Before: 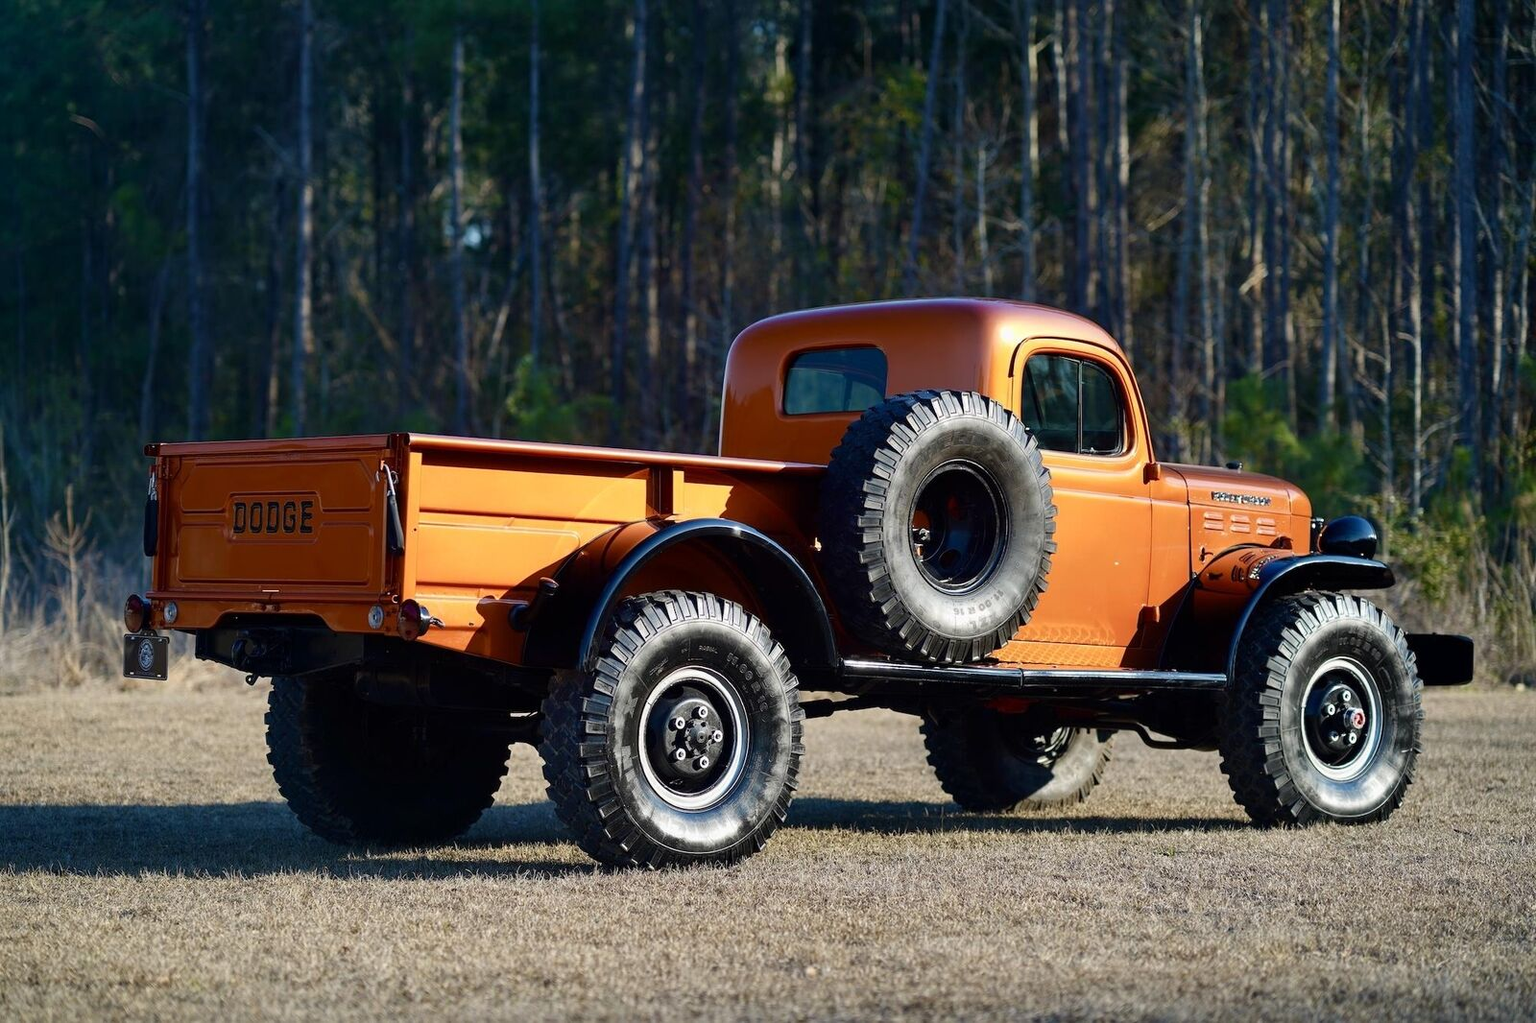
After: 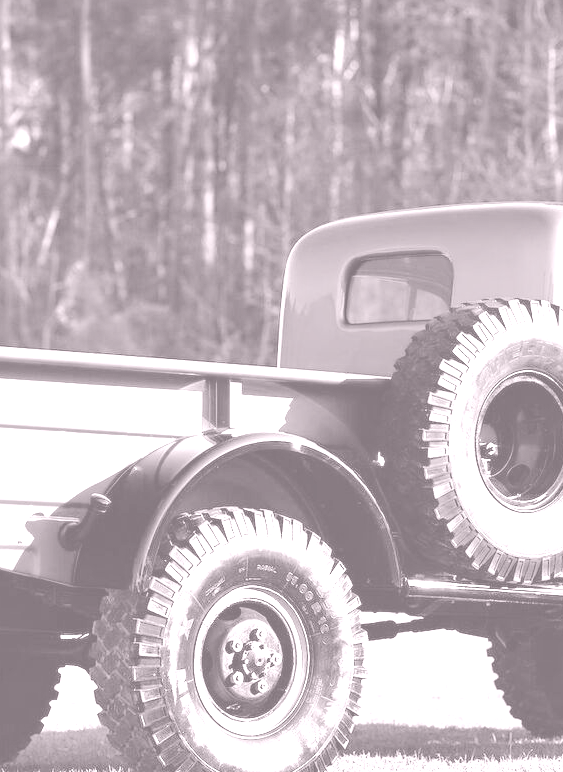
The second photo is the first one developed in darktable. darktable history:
crop and rotate: left 29.476%, top 10.214%, right 35.32%, bottom 17.333%
exposure: exposure 0.564 EV, compensate highlight preservation false
colorize: hue 25.2°, saturation 83%, source mix 82%, lightness 79%, version 1
shadows and highlights: shadows 40, highlights -60
